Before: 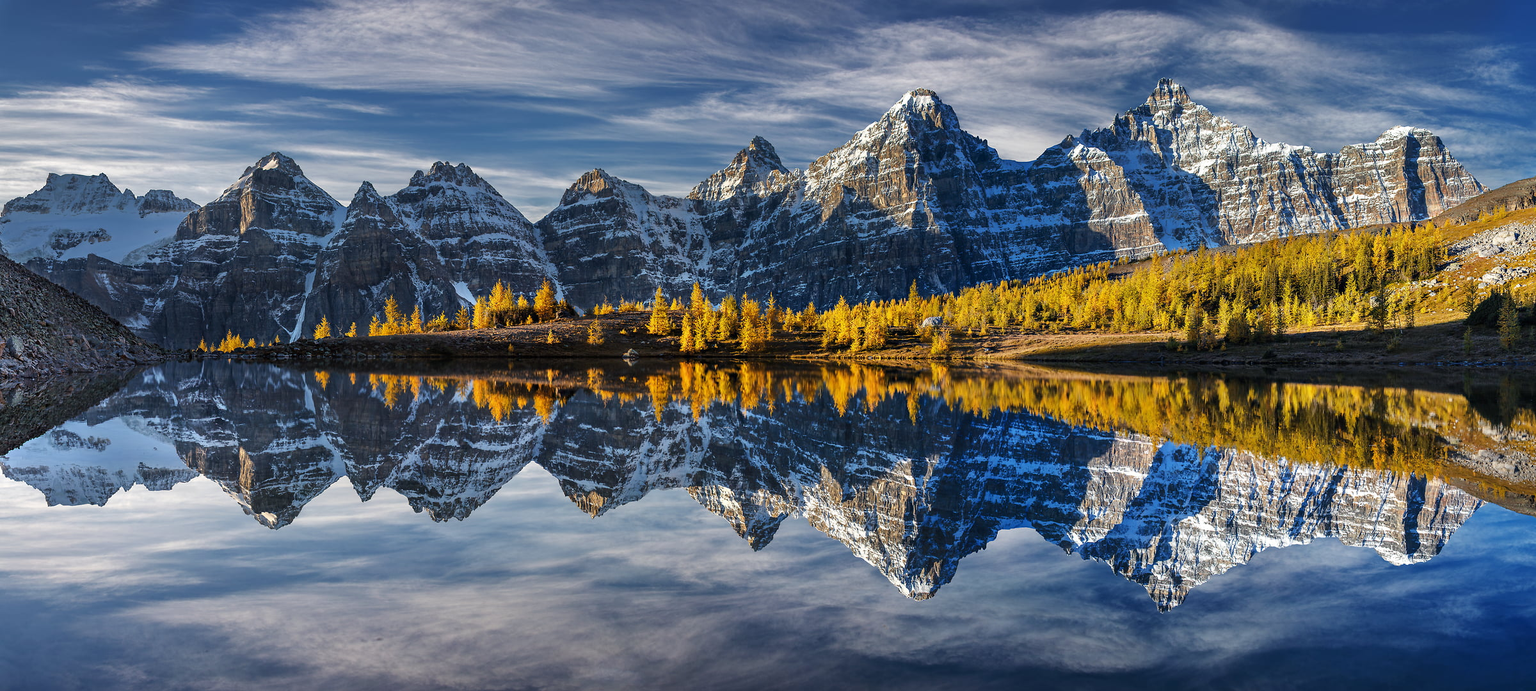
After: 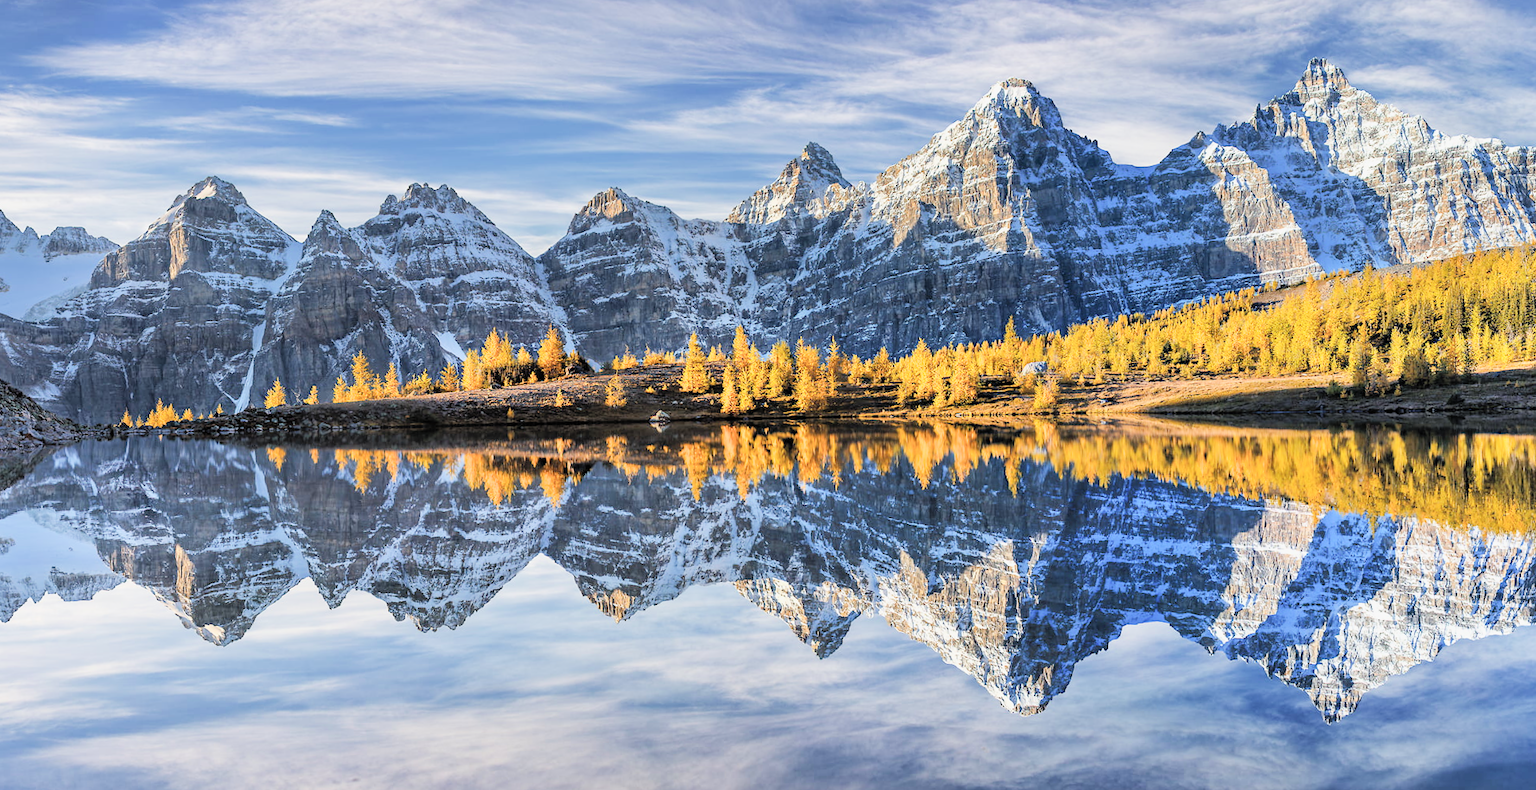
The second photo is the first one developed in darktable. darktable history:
crop and rotate: angle 1.35°, left 4.345%, top 0.836%, right 11.169%, bottom 2.447%
exposure: black level correction 0, exposure 1.2 EV, compensate exposure bias true, compensate highlight preservation false
contrast equalizer: y [[0.5, 0.488, 0.462, 0.461, 0.491, 0.5], [0.5 ×6], [0.5 ×6], [0 ×6], [0 ×6]], mix -0.284
contrast brightness saturation: brightness 0.15
filmic rgb: black relative exposure -7.65 EV, white relative exposure 4.56 EV, hardness 3.61, iterations of high-quality reconstruction 0
